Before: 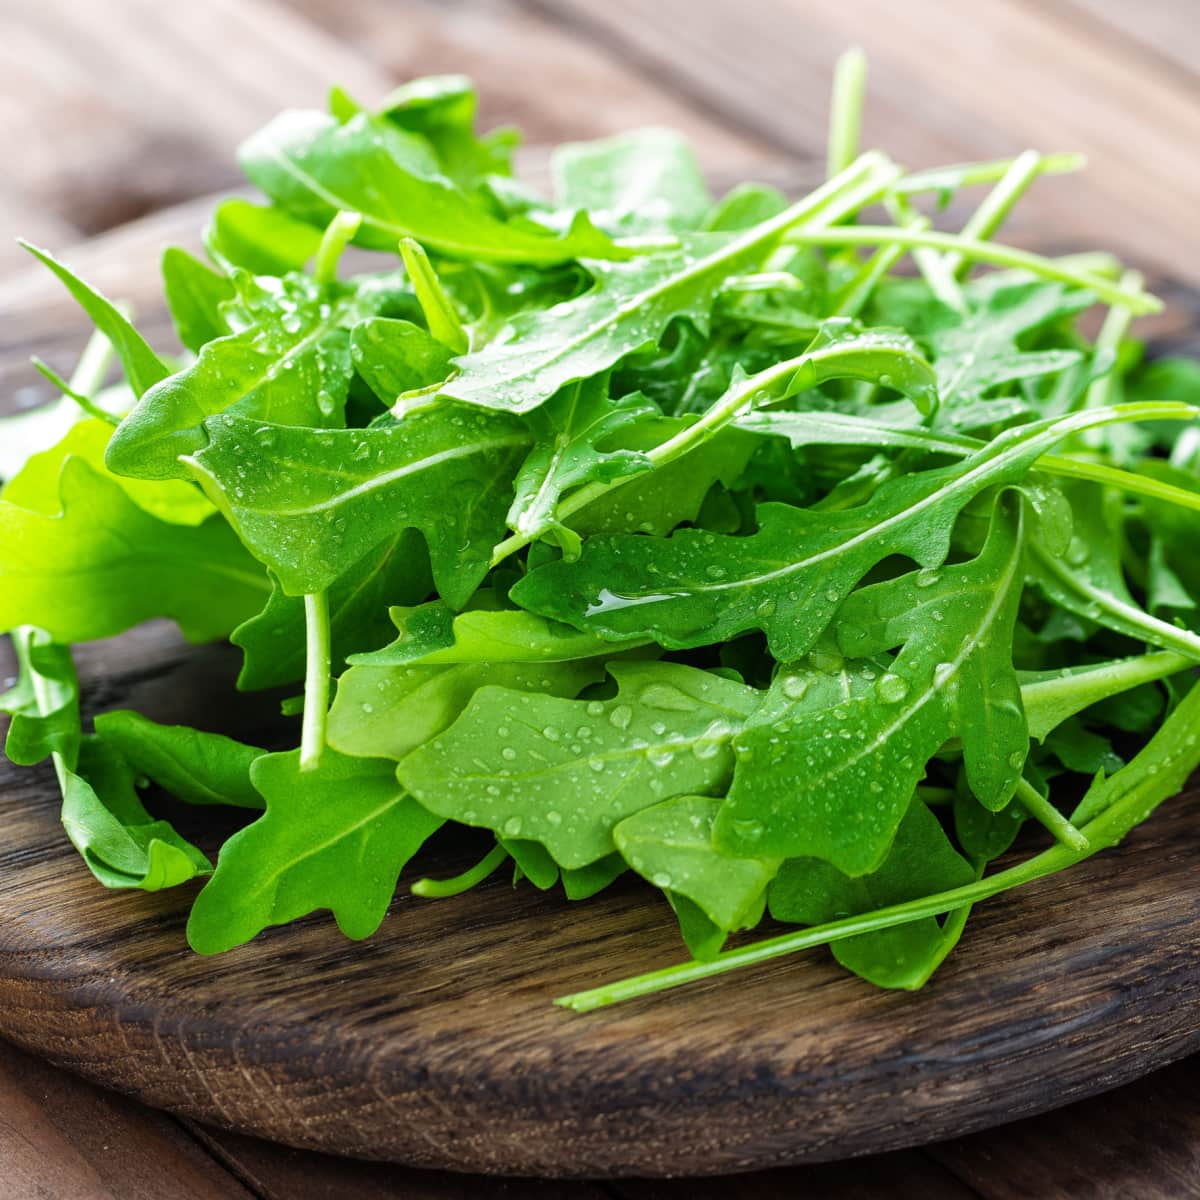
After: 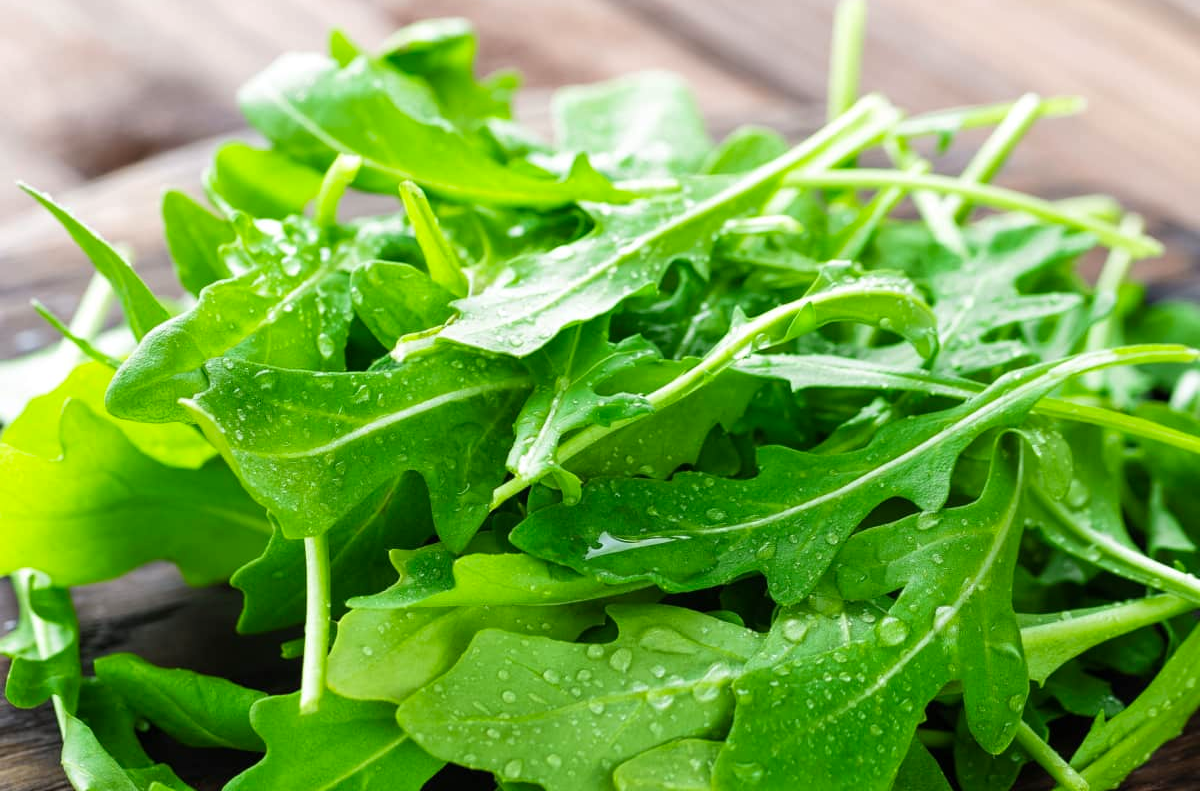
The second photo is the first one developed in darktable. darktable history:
contrast brightness saturation: contrast 0.044, saturation 0.066
crop and rotate: top 4.762%, bottom 29.308%
